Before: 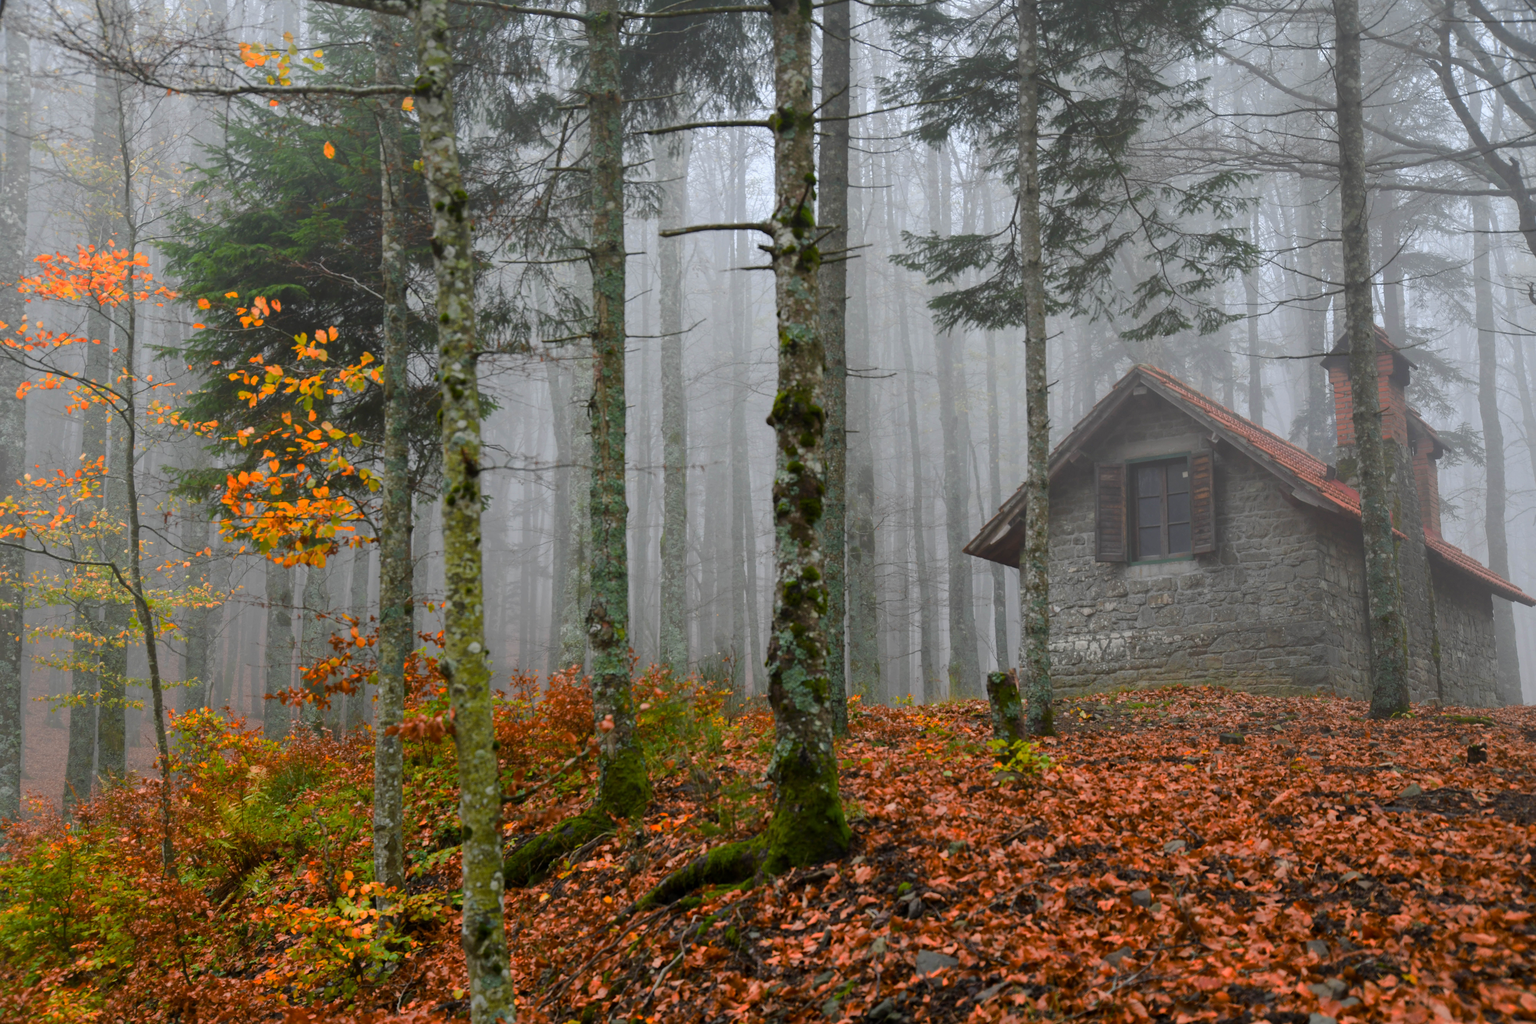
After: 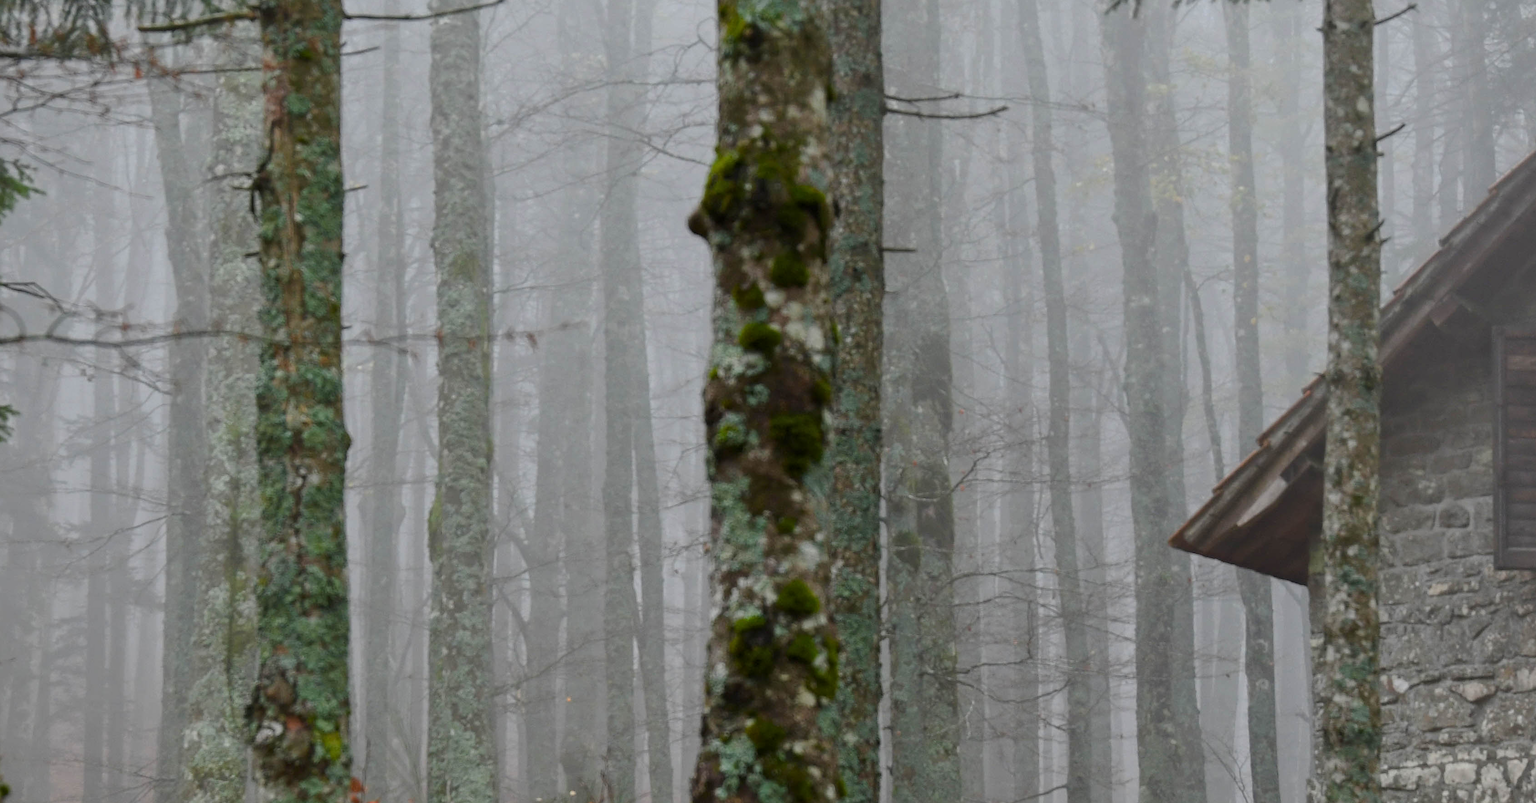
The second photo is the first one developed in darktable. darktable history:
crop: left 31.615%, top 32.211%, right 27.575%, bottom 35.765%
local contrast: mode bilateral grid, contrast 28, coarseness 16, detail 115%, midtone range 0.2
